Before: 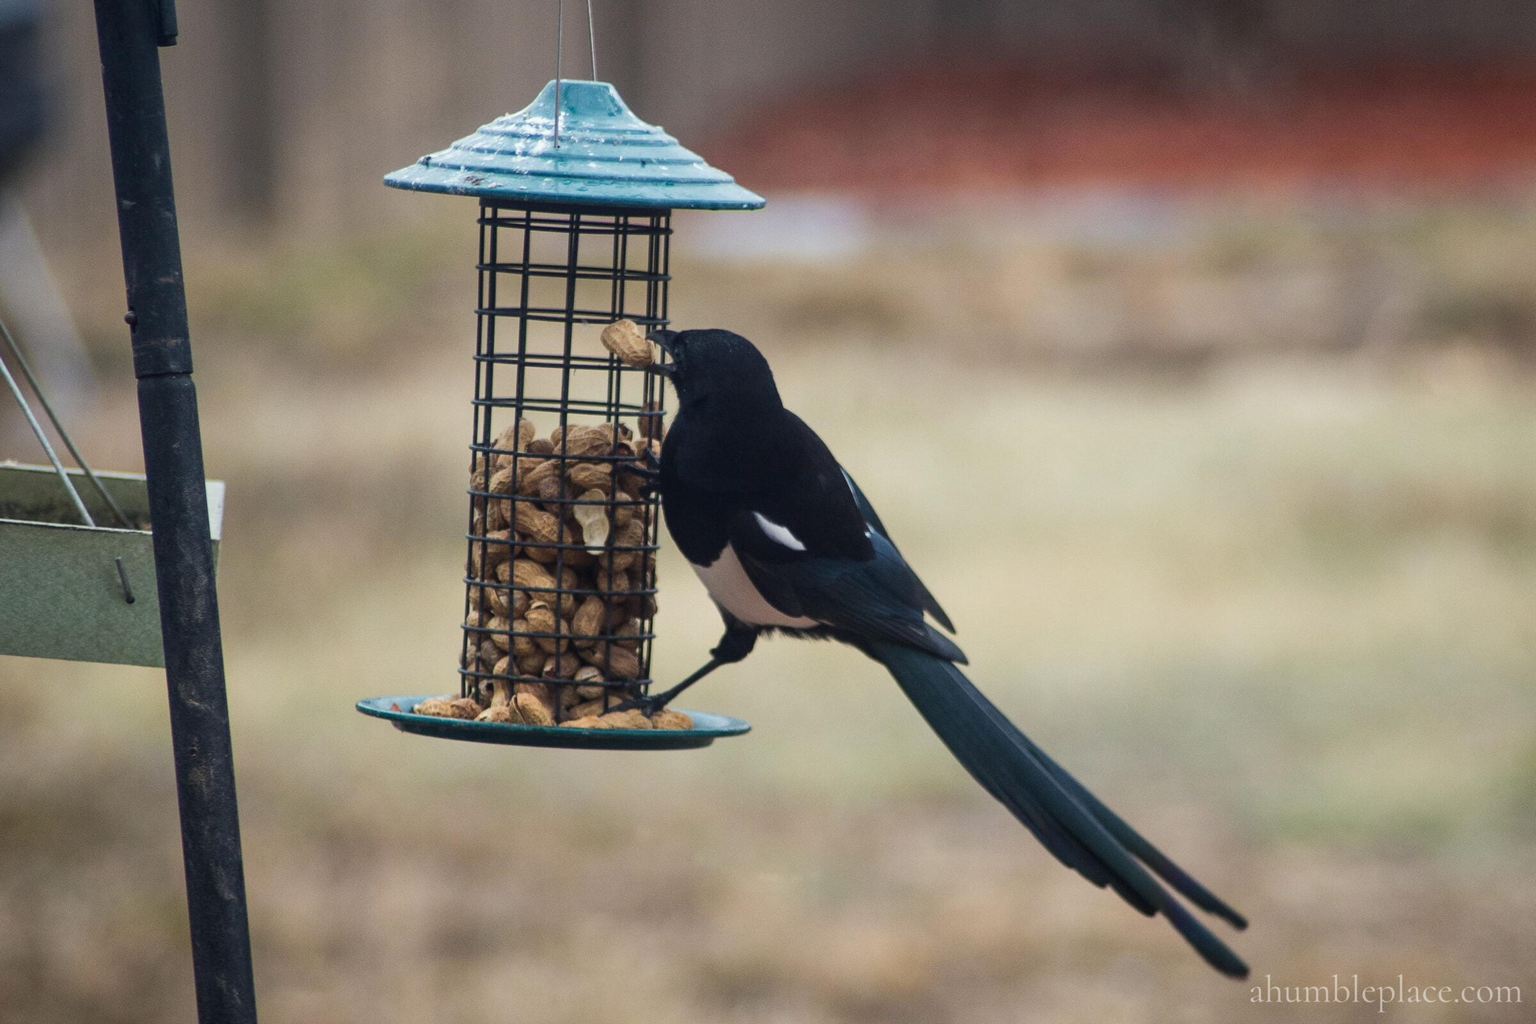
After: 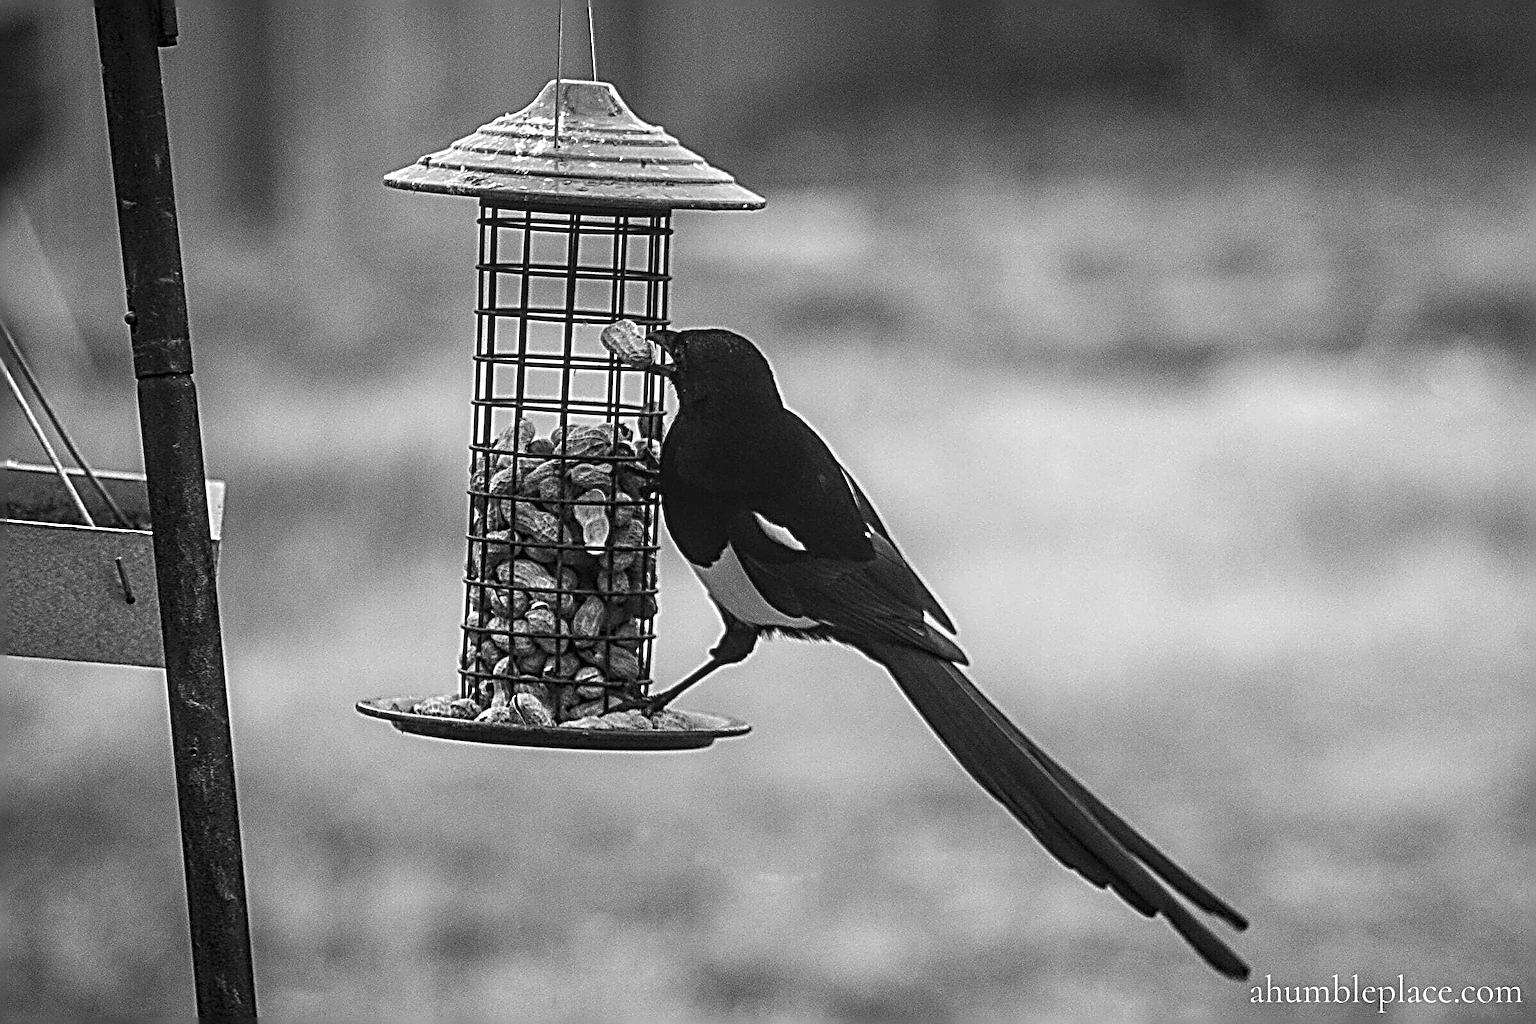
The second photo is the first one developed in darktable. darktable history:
color balance rgb: shadows lift › chroma 1%, shadows lift › hue 28.8°, power › hue 60°, highlights gain › chroma 1%, highlights gain › hue 60°, global offset › luminance 0.25%, perceptual saturation grading › highlights -20%, perceptual saturation grading › shadows 20%, perceptual brilliance grading › highlights 10%, perceptual brilliance grading › shadows -5%, global vibrance 19.67%
local contrast: on, module defaults
sharpen: radius 4.001, amount 2
monochrome: a 26.22, b 42.67, size 0.8
